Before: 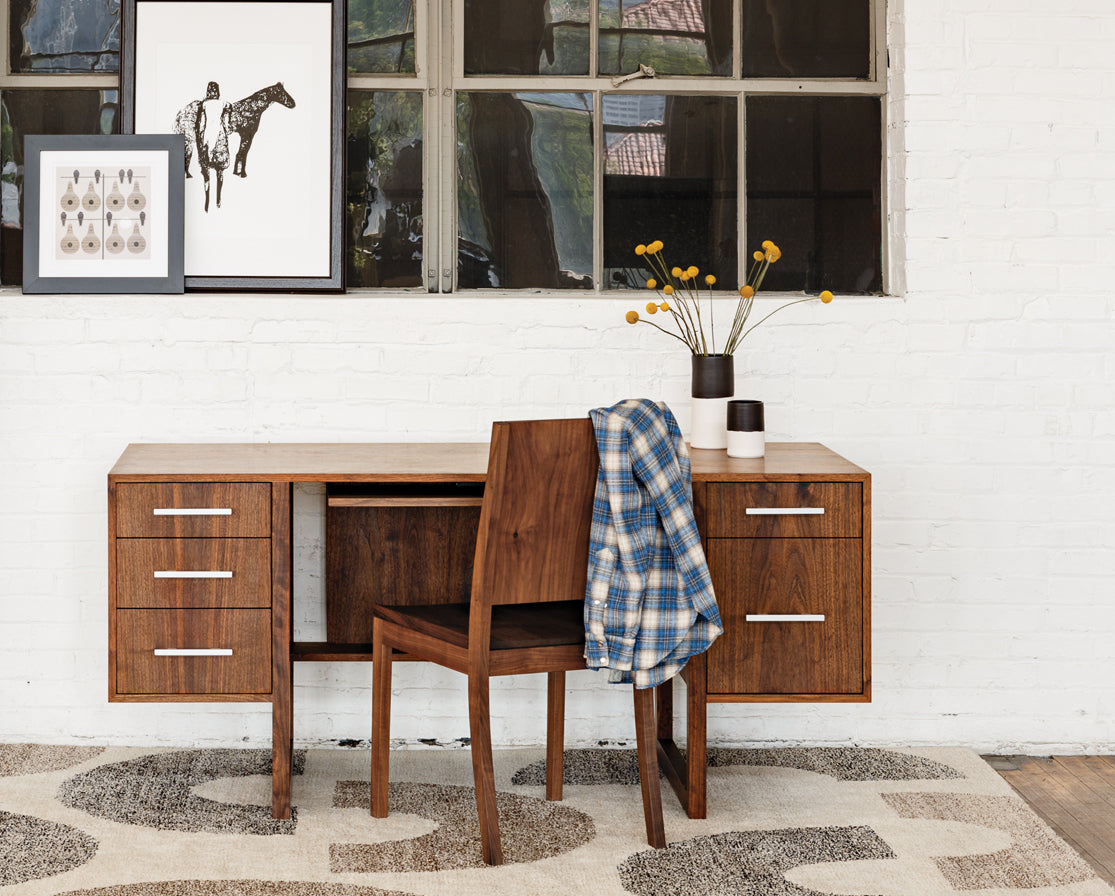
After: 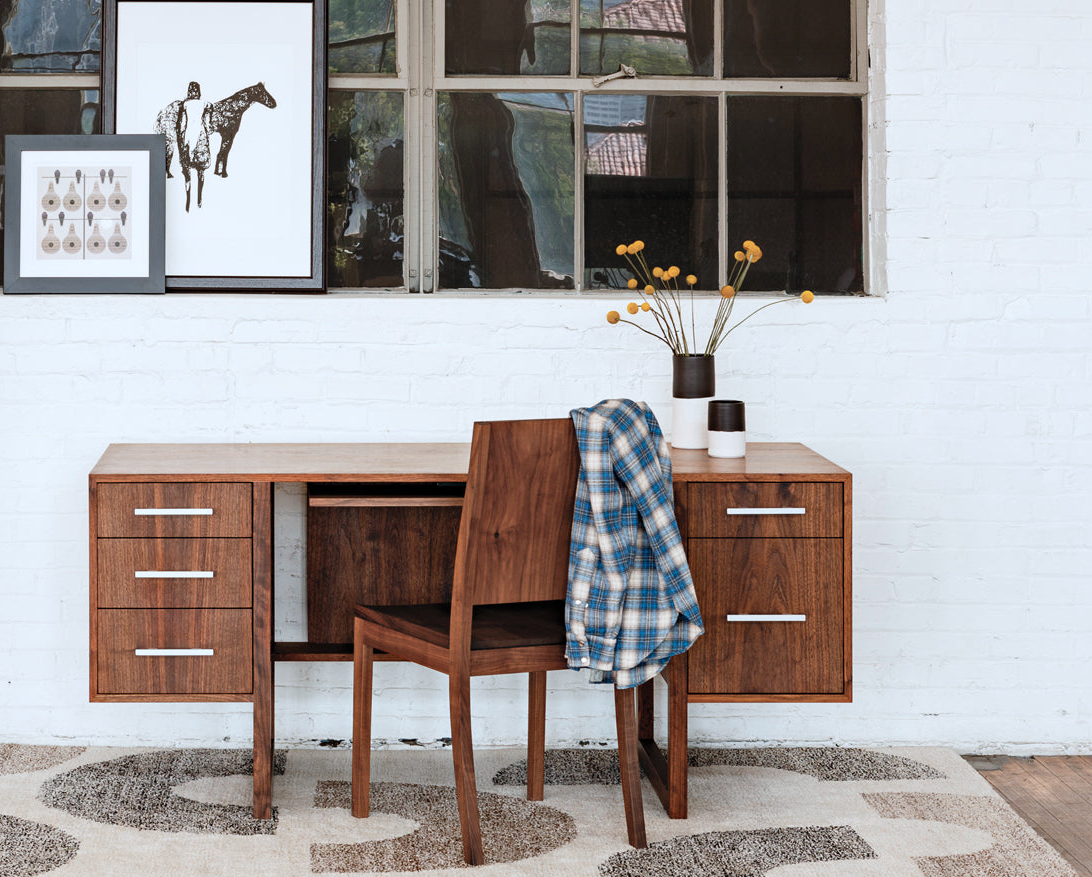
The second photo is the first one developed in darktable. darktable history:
crop: left 1.743%, right 0.268%, bottom 2.011%
white balance: red 1.029, blue 0.92
color correction: highlights a* -2.24, highlights b* -18.1
